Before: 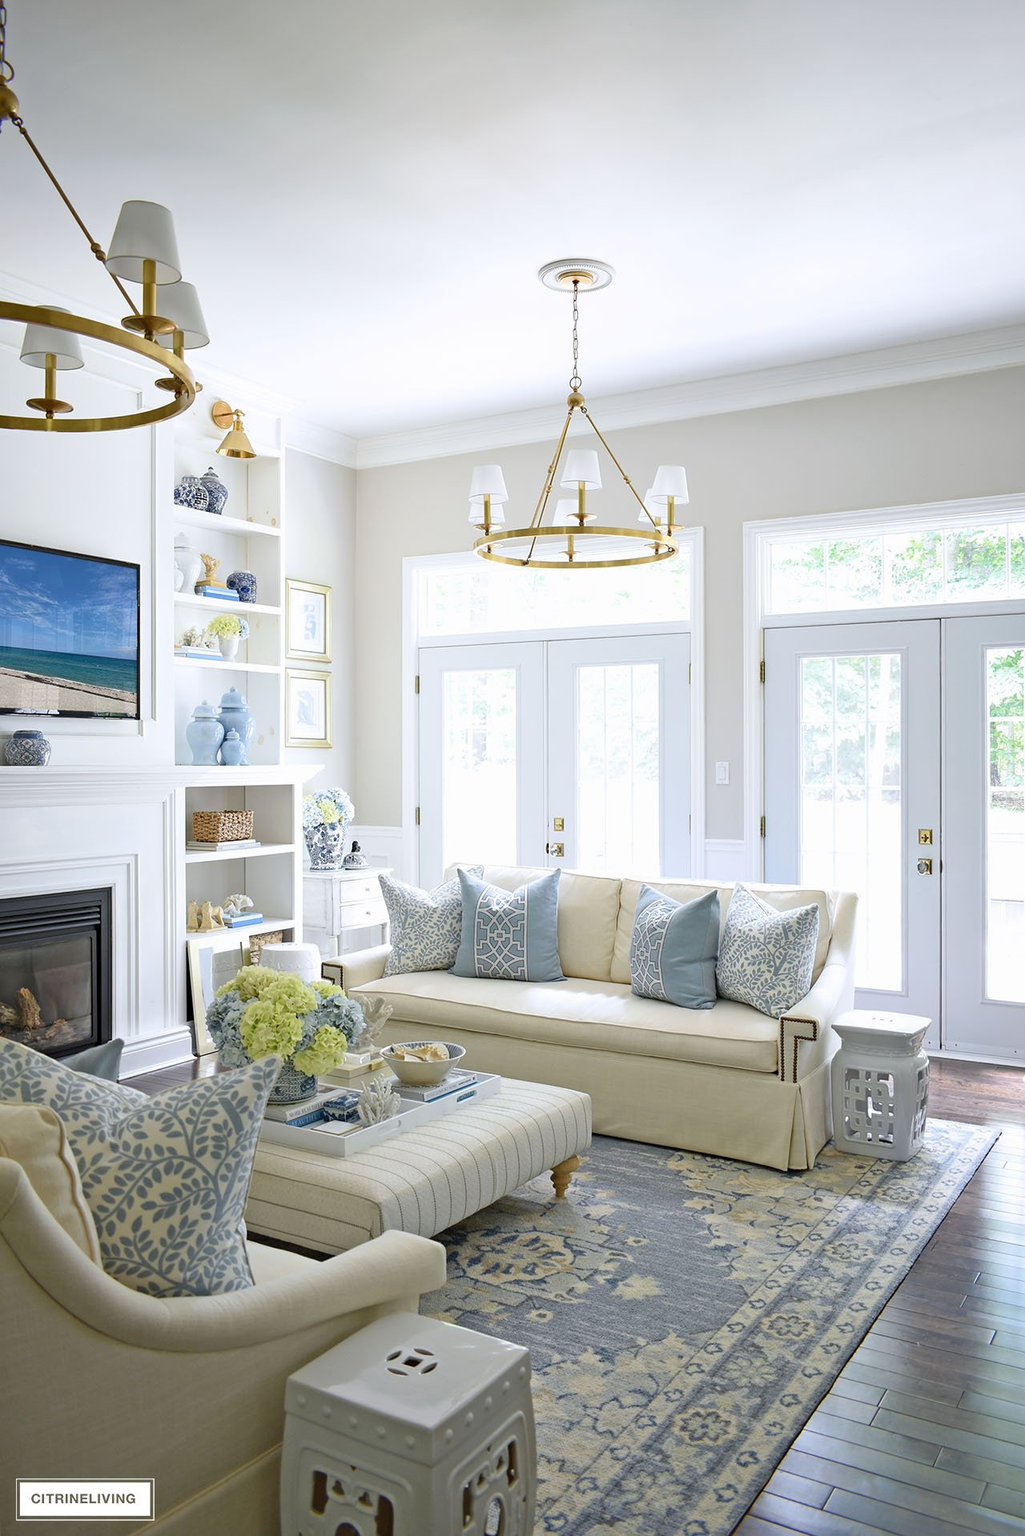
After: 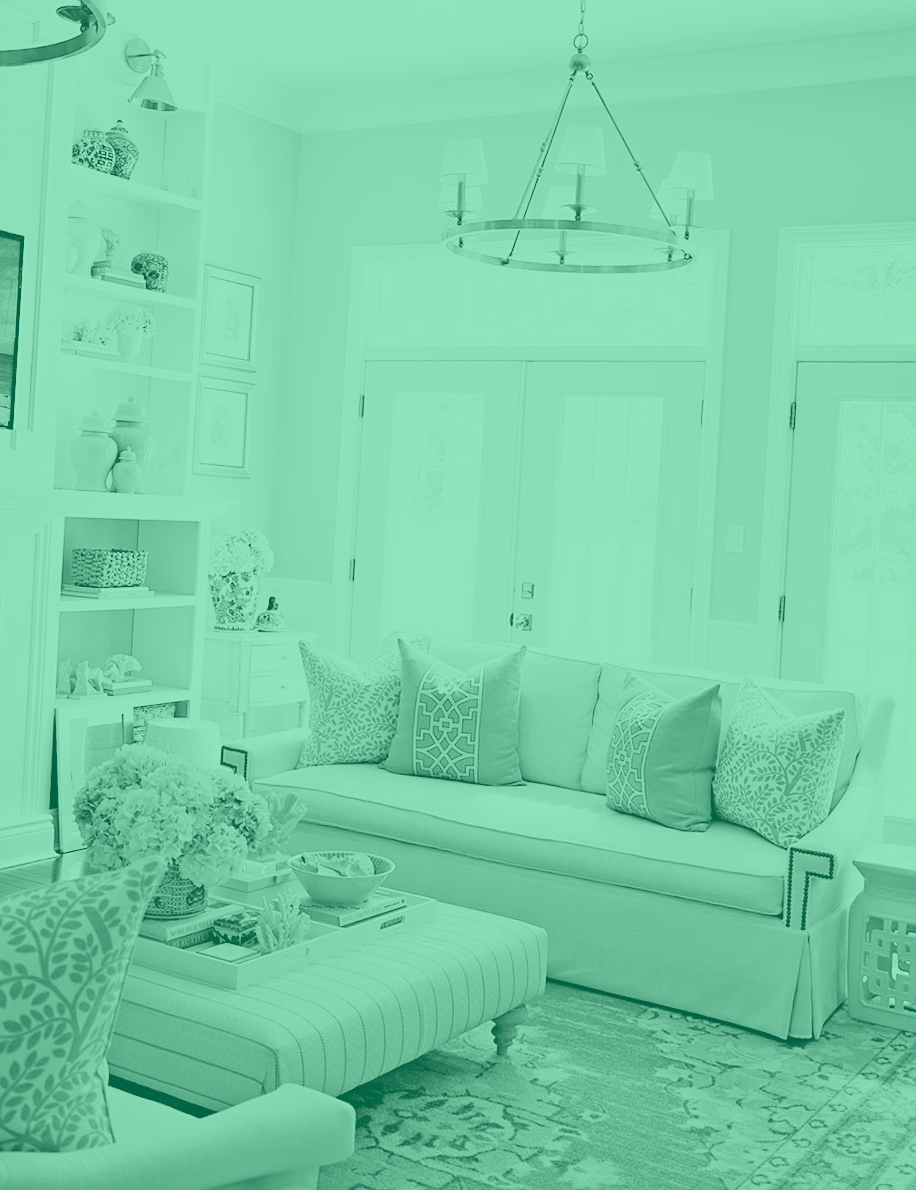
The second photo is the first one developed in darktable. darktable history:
tone curve: curves: ch0 [(0, 0.014) (0.17, 0.099) (0.392, 0.438) (0.725, 0.828) (0.872, 0.918) (1, 0.981)]; ch1 [(0, 0) (0.402, 0.36) (0.488, 0.466) (0.5, 0.499) (0.515, 0.515) (0.574, 0.595) (0.619, 0.65) (0.701, 0.725) (1, 1)]; ch2 [(0, 0) (0.432, 0.422) (0.486, 0.49) (0.503, 0.503) (0.523, 0.554) (0.562, 0.606) (0.644, 0.694) (0.717, 0.753) (1, 0.991)], color space Lab, independent channels
crop and rotate: angle -3.37°, left 9.79%, top 20.73%, right 12.42%, bottom 11.82%
colorize: hue 147.6°, saturation 65%, lightness 21.64%
sharpen: amount 0.2
